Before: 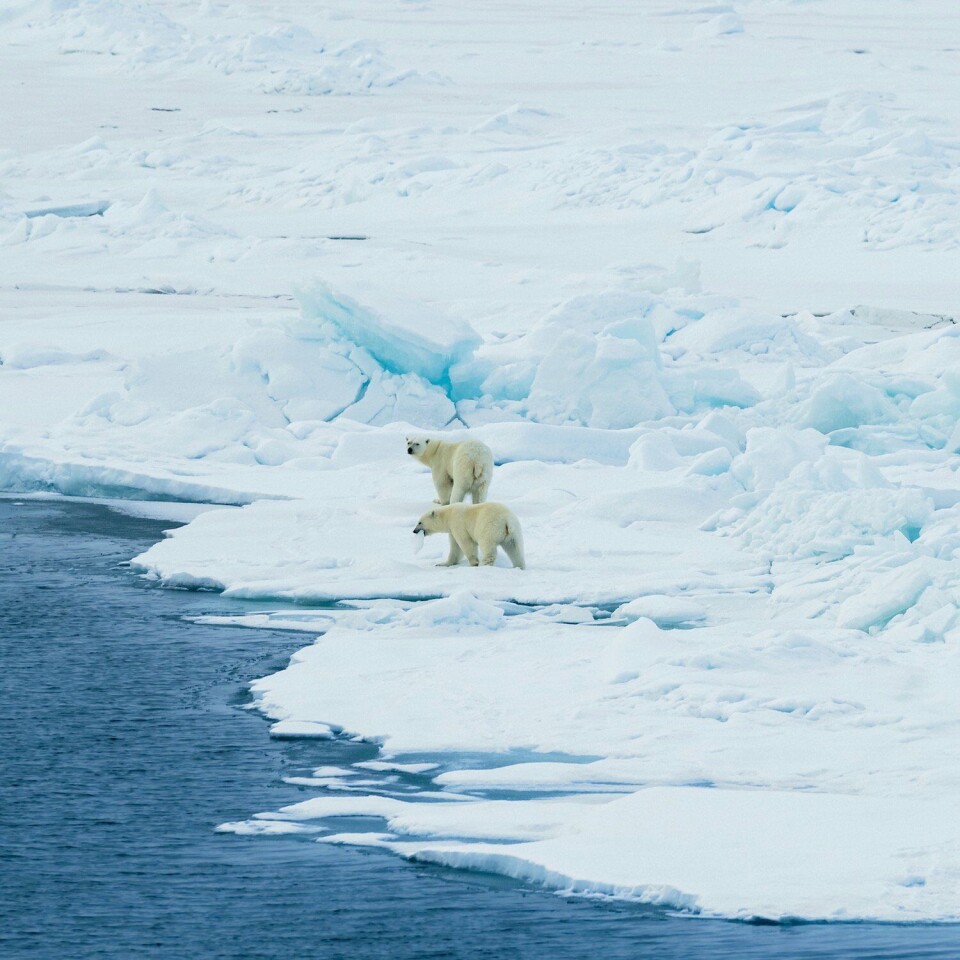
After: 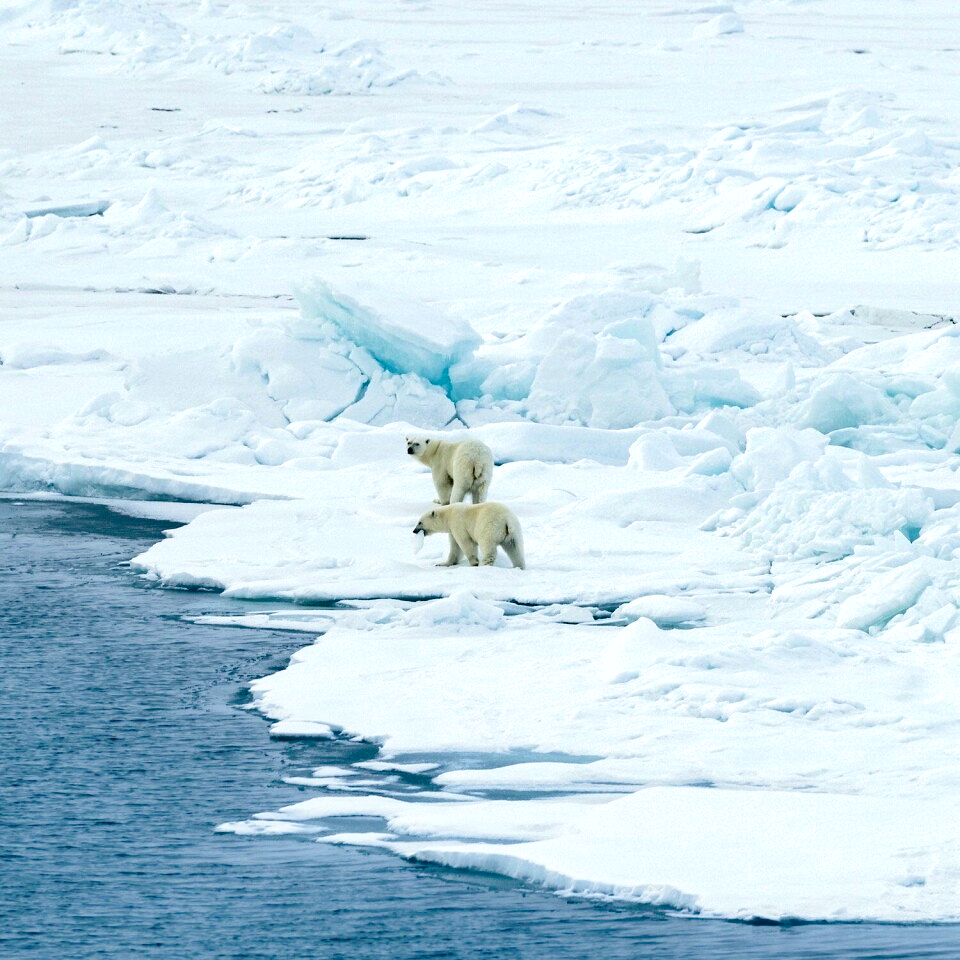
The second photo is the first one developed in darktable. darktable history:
tone equalizer: -8 EV -0.407 EV, -7 EV -0.393 EV, -6 EV -0.316 EV, -5 EV -0.249 EV, -3 EV 0.219 EV, -2 EV 0.35 EV, -1 EV 0.365 EV, +0 EV 0.396 EV, edges refinement/feathering 500, mask exposure compensation -1.57 EV, preserve details no
shadows and highlights: low approximation 0.01, soften with gaussian
tone curve: curves: ch0 [(0, 0) (0.003, 0.004) (0.011, 0.015) (0.025, 0.033) (0.044, 0.059) (0.069, 0.092) (0.1, 0.132) (0.136, 0.18) (0.177, 0.235) (0.224, 0.297) (0.277, 0.366) (0.335, 0.44) (0.399, 0.52) (0.468, 0.594) (0.543, 0.661) (0.623, 0.727) (0.709, 0.79) (0.801, 0.86) (0.898, 0.928) (1, 1)], preserve colors none
